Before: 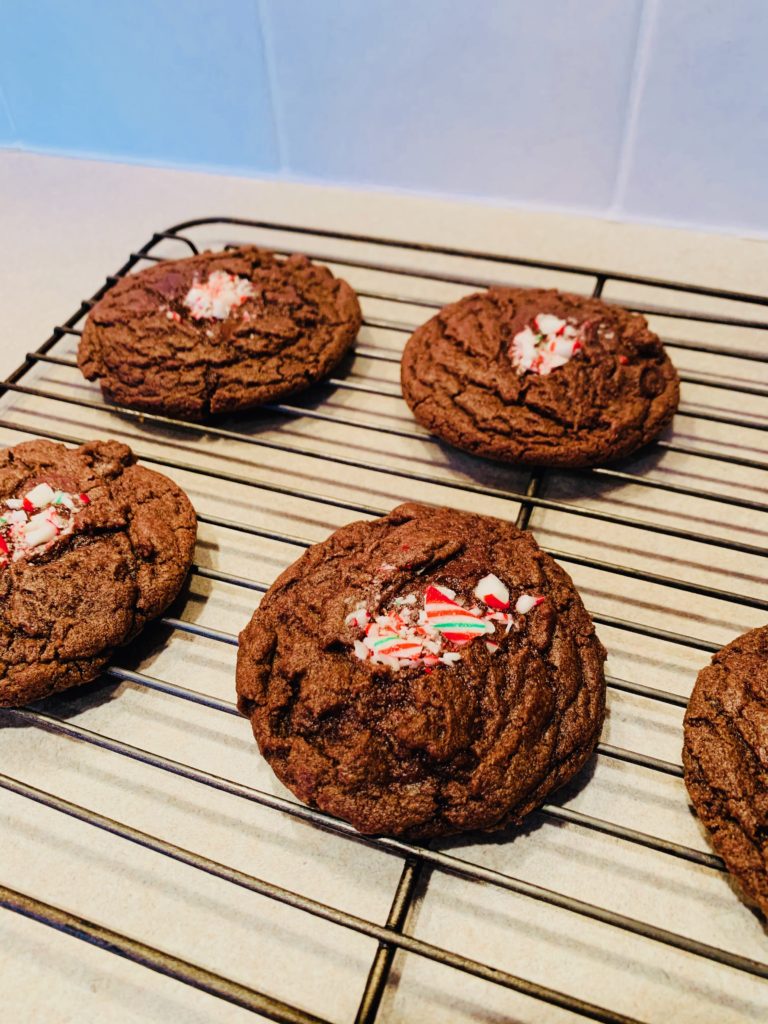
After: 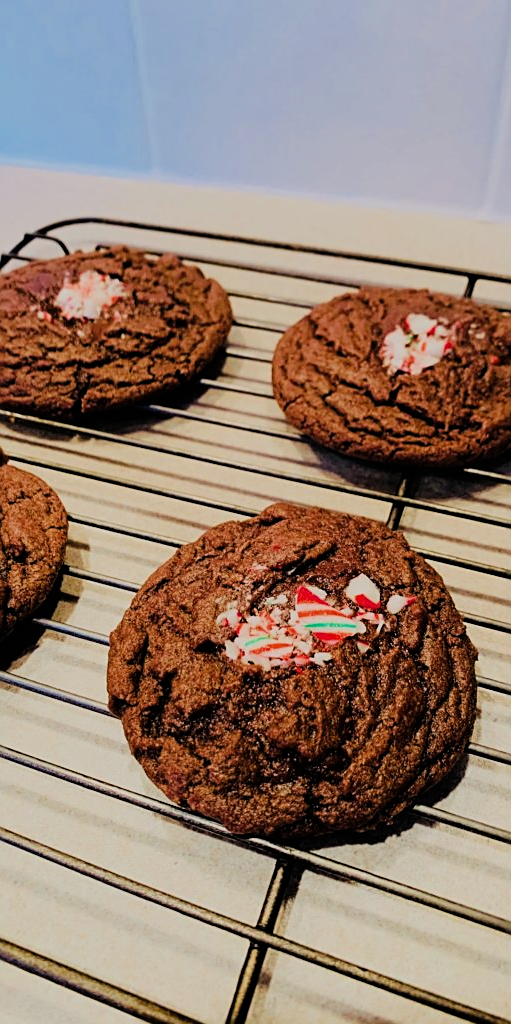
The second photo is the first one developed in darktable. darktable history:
sharpen: on, module defaults
crop: left 16.899%, right 16.556%
filmic rgb: black relative exposure -7.65 EV, white relative exposure 4.56 EV, hardness 3.61, color science v6 (2022)
